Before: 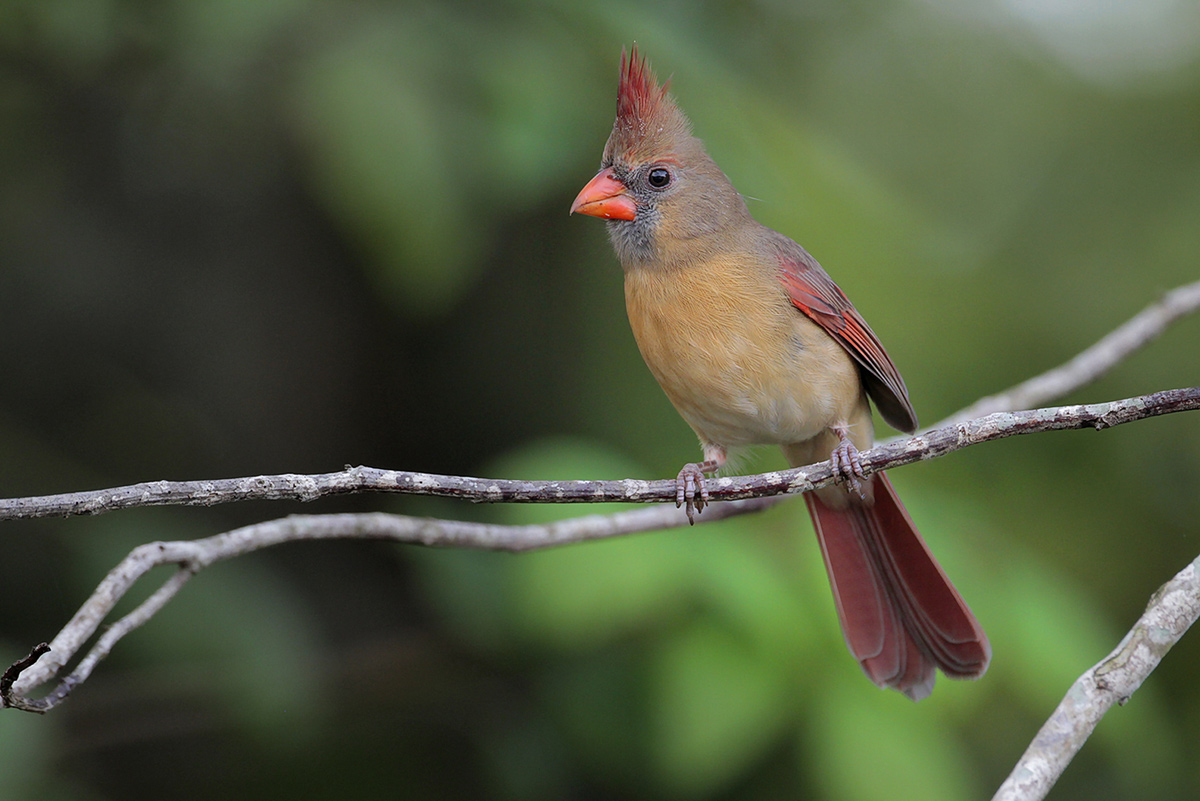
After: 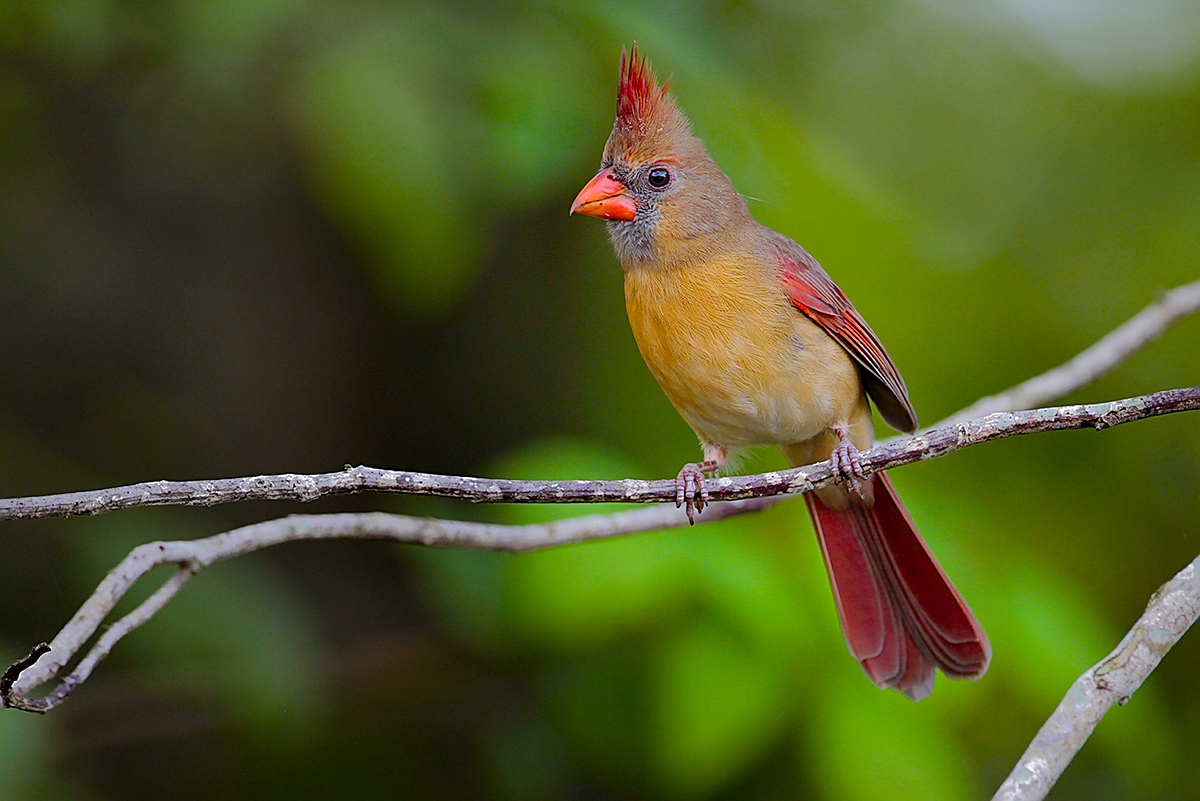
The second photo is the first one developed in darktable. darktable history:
sharpen: on, module defaults
color balance rgb: shadows lift › chroma 2.042%, shadows lift › hue 47.91°, power › hue 60.17°, linear chroma grading › global chroma 19.786%, perceptual saturation grading › global saturation 24.309%, perceptual saturation grading › highlights -24.27%, perceptual saturation grading › mid-tones 24.695%, perceptual saturation grading › shadows 39.472%, perceptual brilliance grading › global brilliance 3.163%, global vibrance 9.384%
shadows and highlights: shadows -19.82, highlights -73.33, highlights color adjustment 32.7%
exposure: compensate highlight preservation false
